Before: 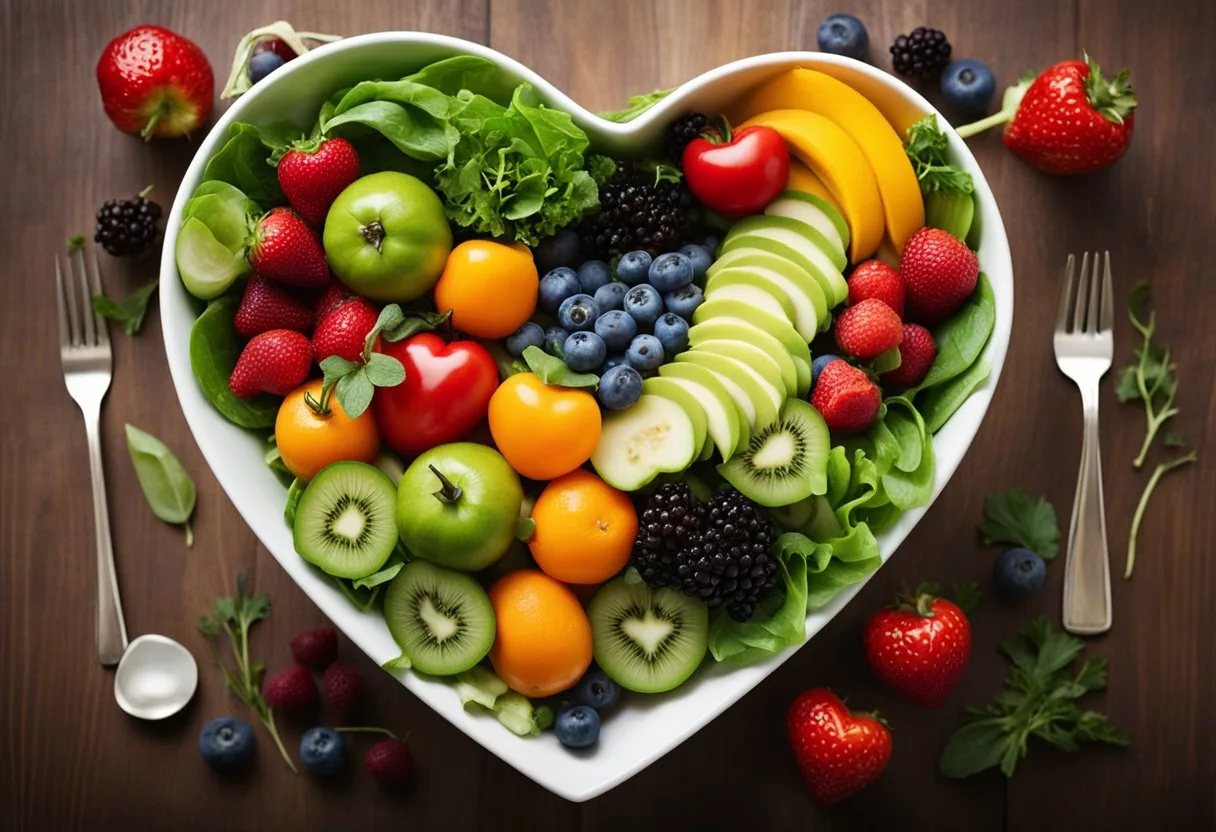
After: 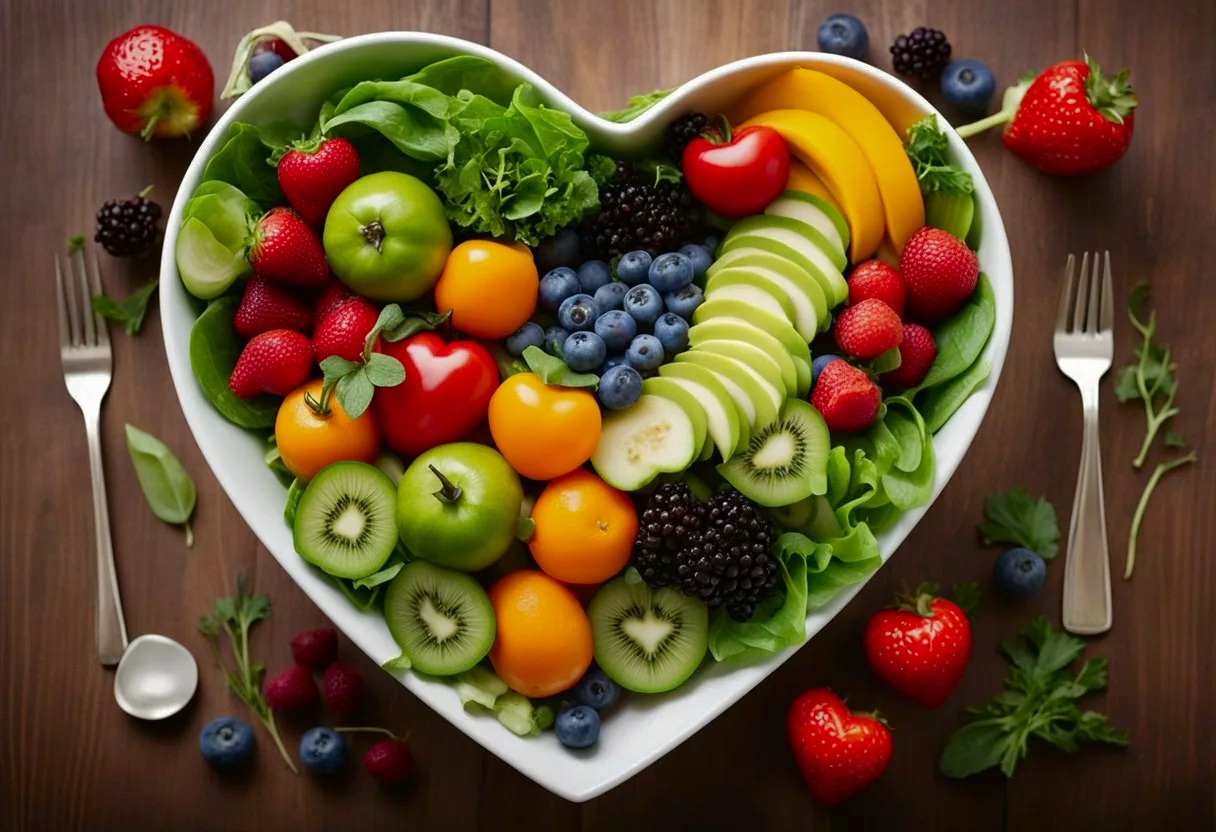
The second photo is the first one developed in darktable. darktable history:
shadows and highlights: on, module defaults
contrast brightness saturation: brightness -0.098
